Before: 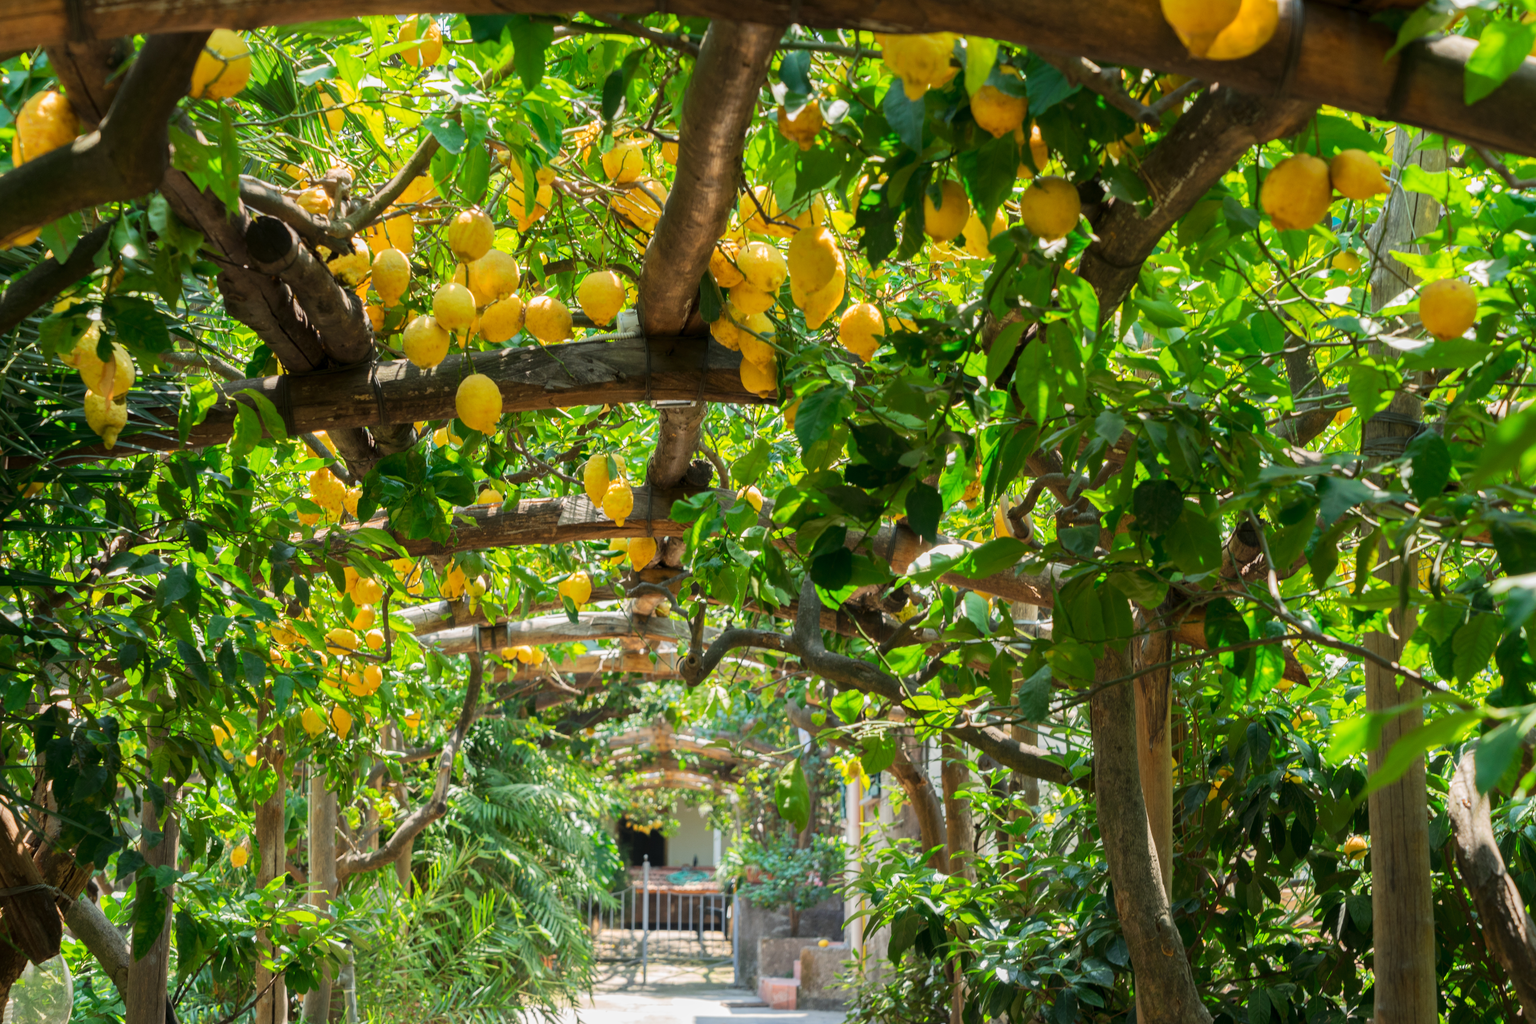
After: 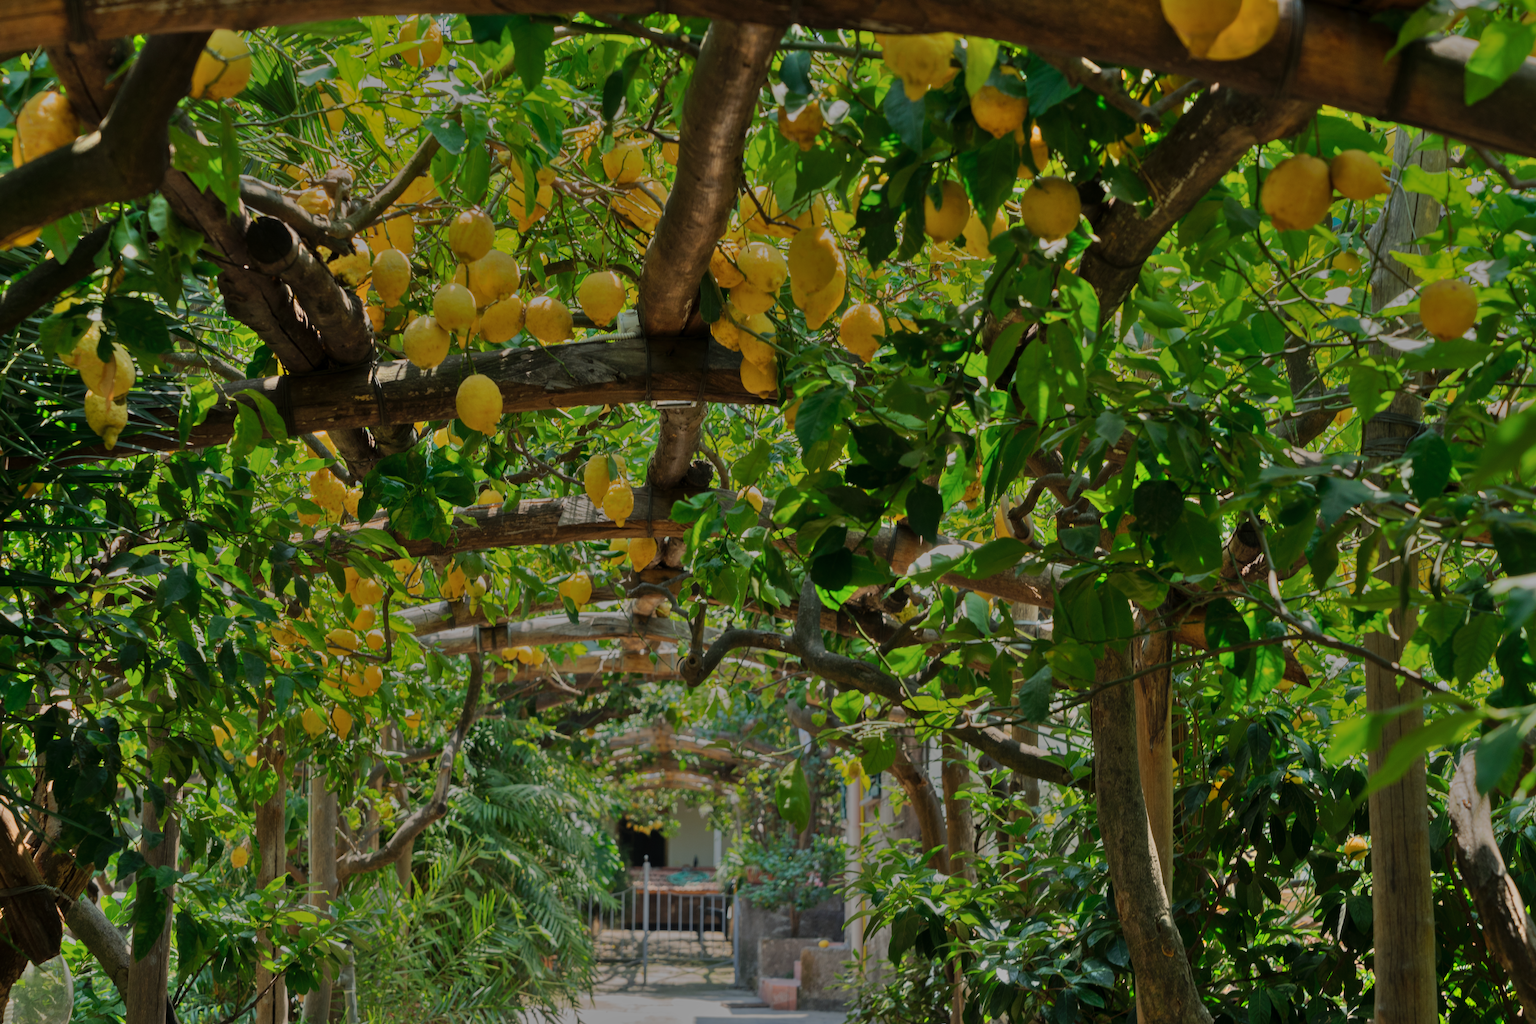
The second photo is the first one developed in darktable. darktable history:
shadows and highlights: soften with gaussian
exposure: exposure -1.468 EV, compensate highlight preservation false
white balance: red 1, blue 1
